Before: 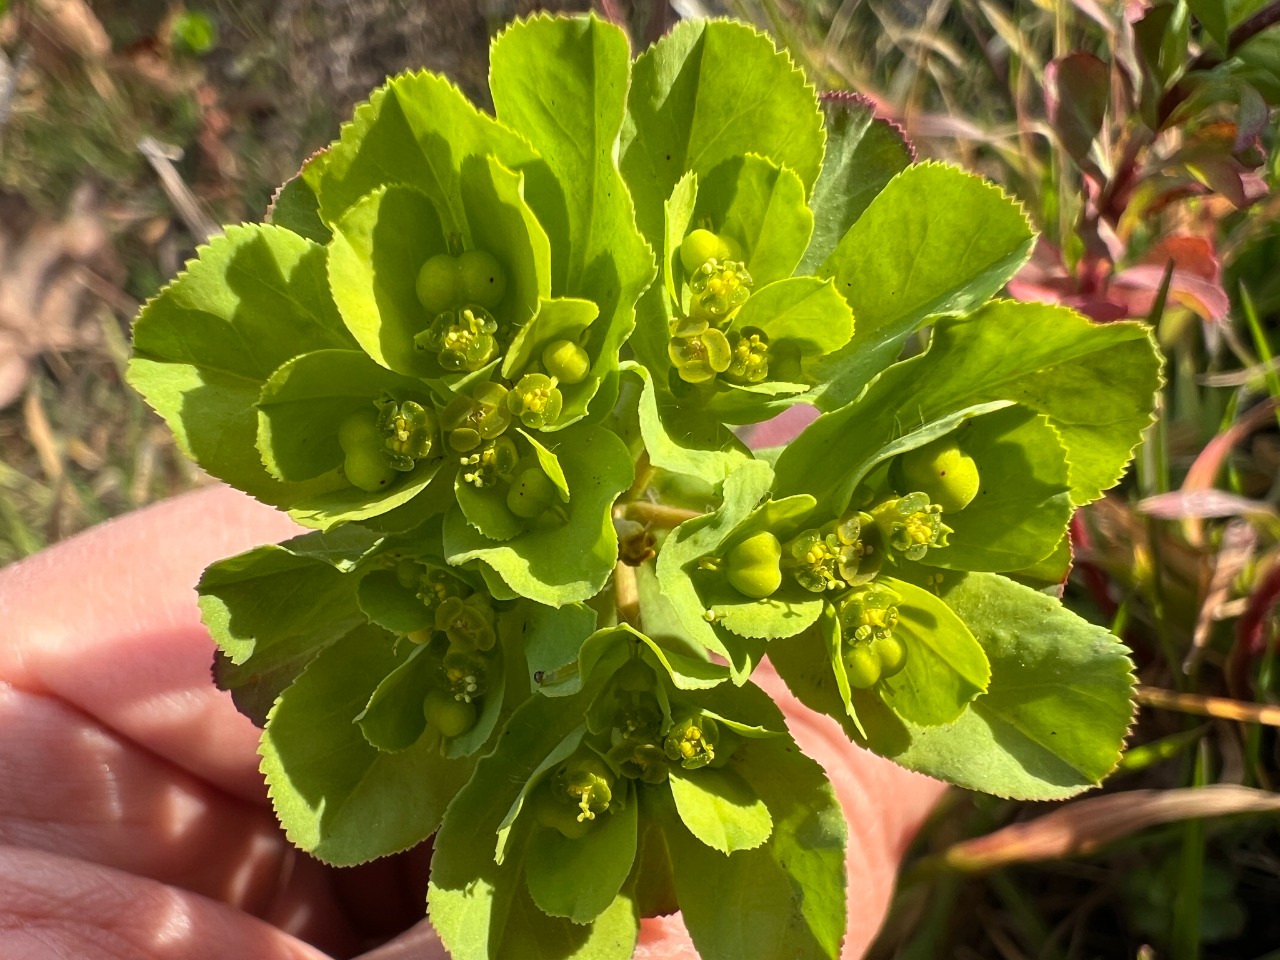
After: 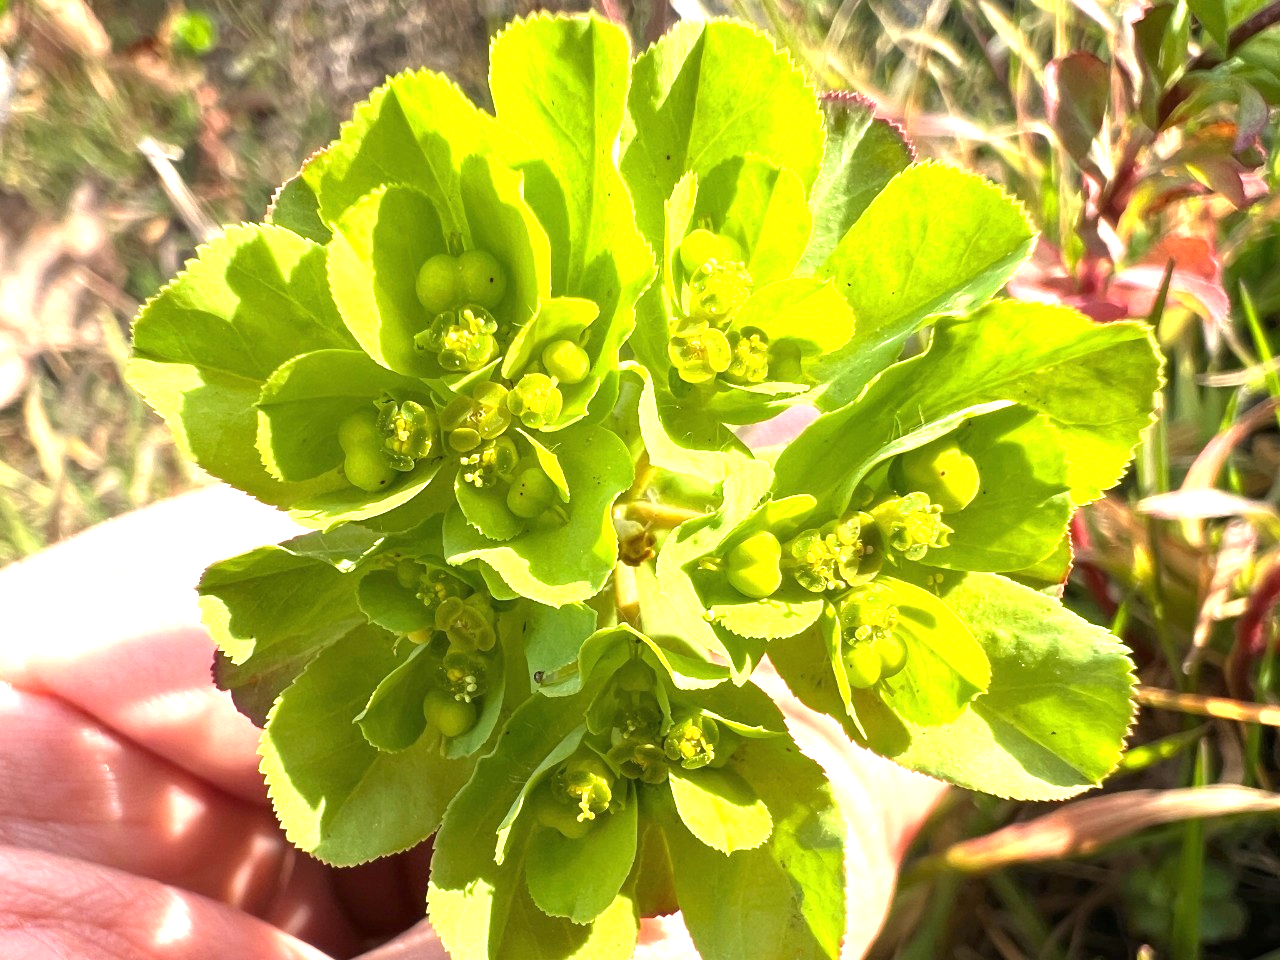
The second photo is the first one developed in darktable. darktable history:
exposure: black level correction 0, exposure 1.459 EV, compensate highlight preservation false
